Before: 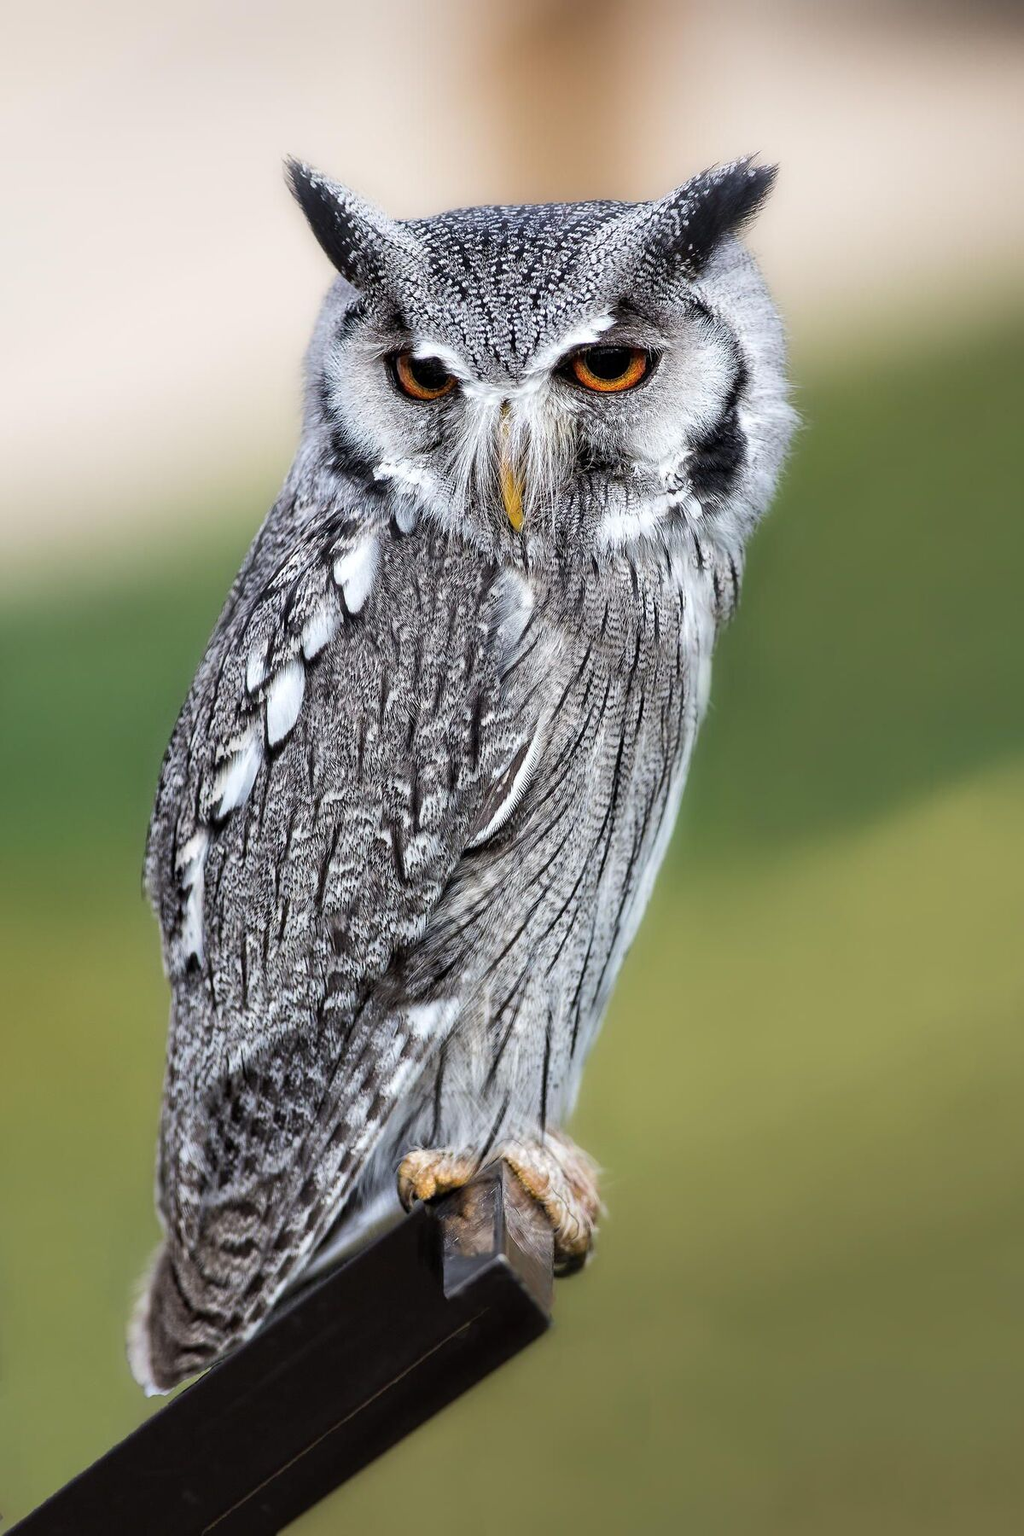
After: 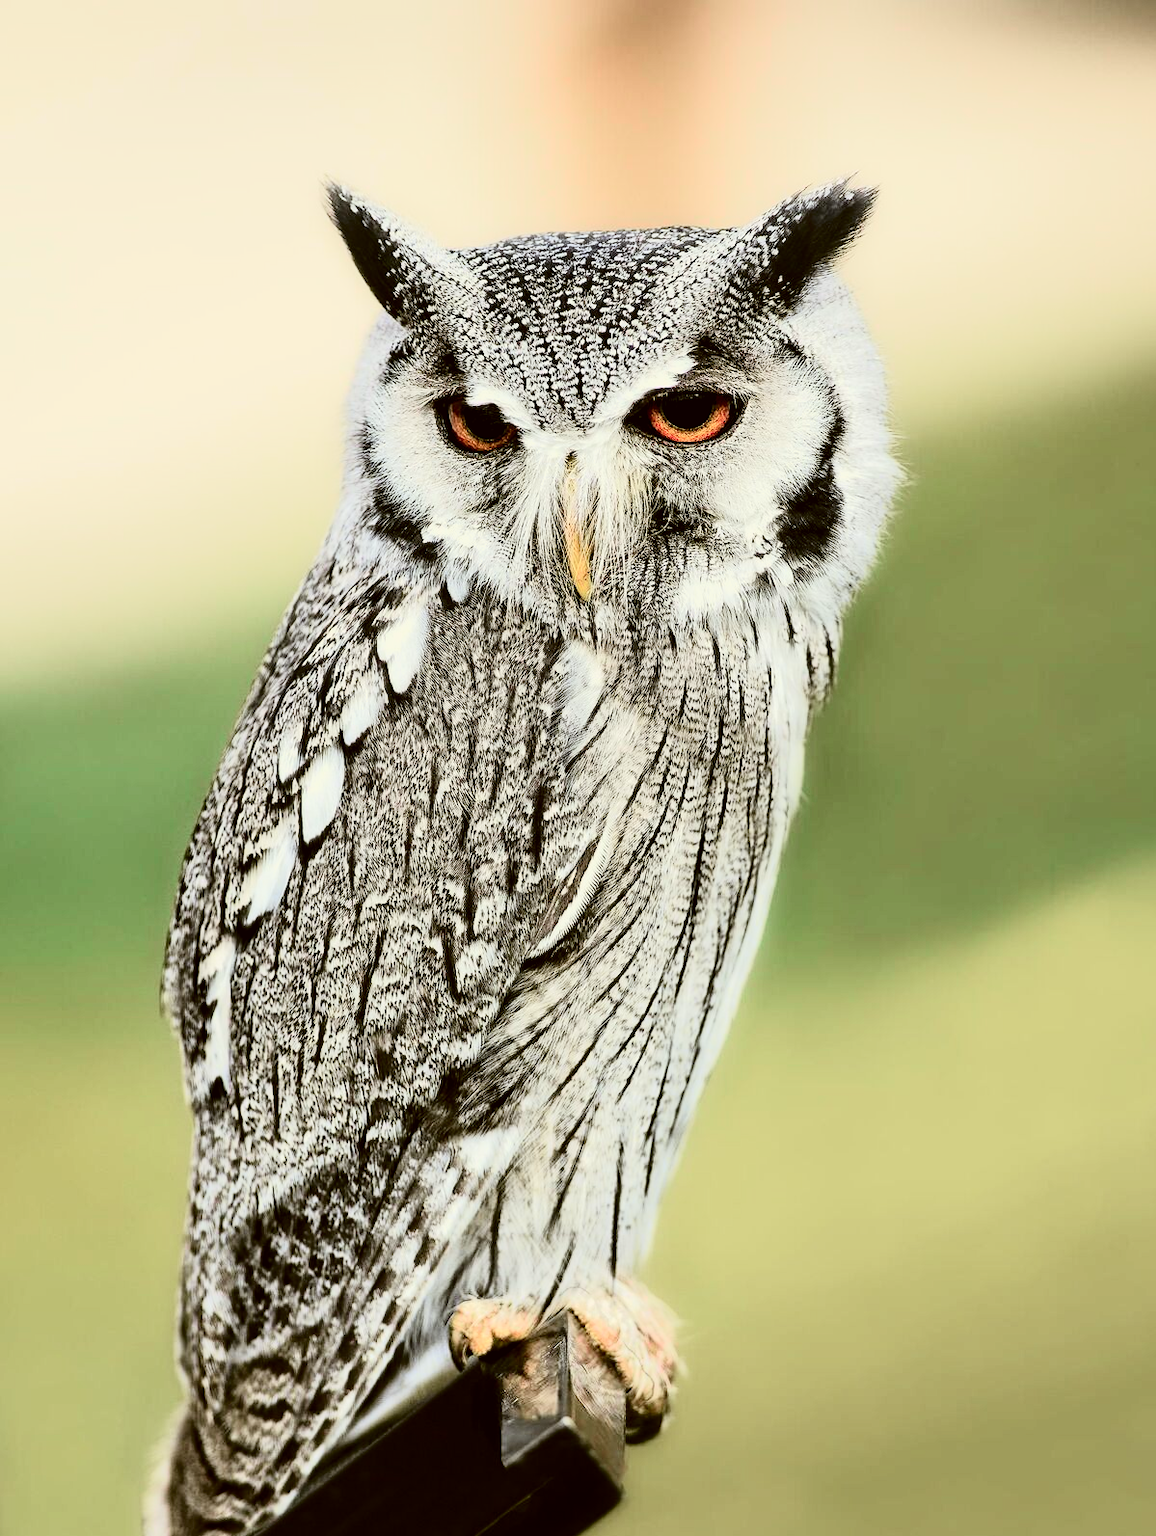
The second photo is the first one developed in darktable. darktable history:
tone curve: curves: ch0 [(0, 0.009) (0.105, 0.069) (0.195, 0.154) (0.289, 0.278) (0.384, 0.391) (0.513, 0.53) (0.66, 0.667) (0.895, 0.863) (1, 0.919)]; ch1 [(0, 0) (0.161, 0.092) (0.35, 0.33) (0.403, 0.395) (0.456, 0.469) (0.502, 0.499) (0.519, 0.514) (0.576, 0.587) (0.642, 0.645) (0.701, 0.742) (1, 0.942)]; ch2 [(0, 0) (0.371, 0.362) (0.437, 0.437) (0.501, 0.5) (0.53, 0.528) (0.569, 0.551) (0.619, 0.58) (0.883, 0.752) (1, 0.929)], color space Lab, independent channels, preserve colors none
contrast brightness saturation: contrast 0.28
color balance rgb: global vibrance -1%, saturation formula JzAzBz (2021)
levels: levels [0.018, 0.493, 1]
exposure: exposure 0.6 EV, compensate highlight preservation false
color correction: highlights a* -1.43, highlights b* 10.12, shadows a* 0.395, shadows b* 19.35
crop and rotate: top 0%, bottom 11.49%
